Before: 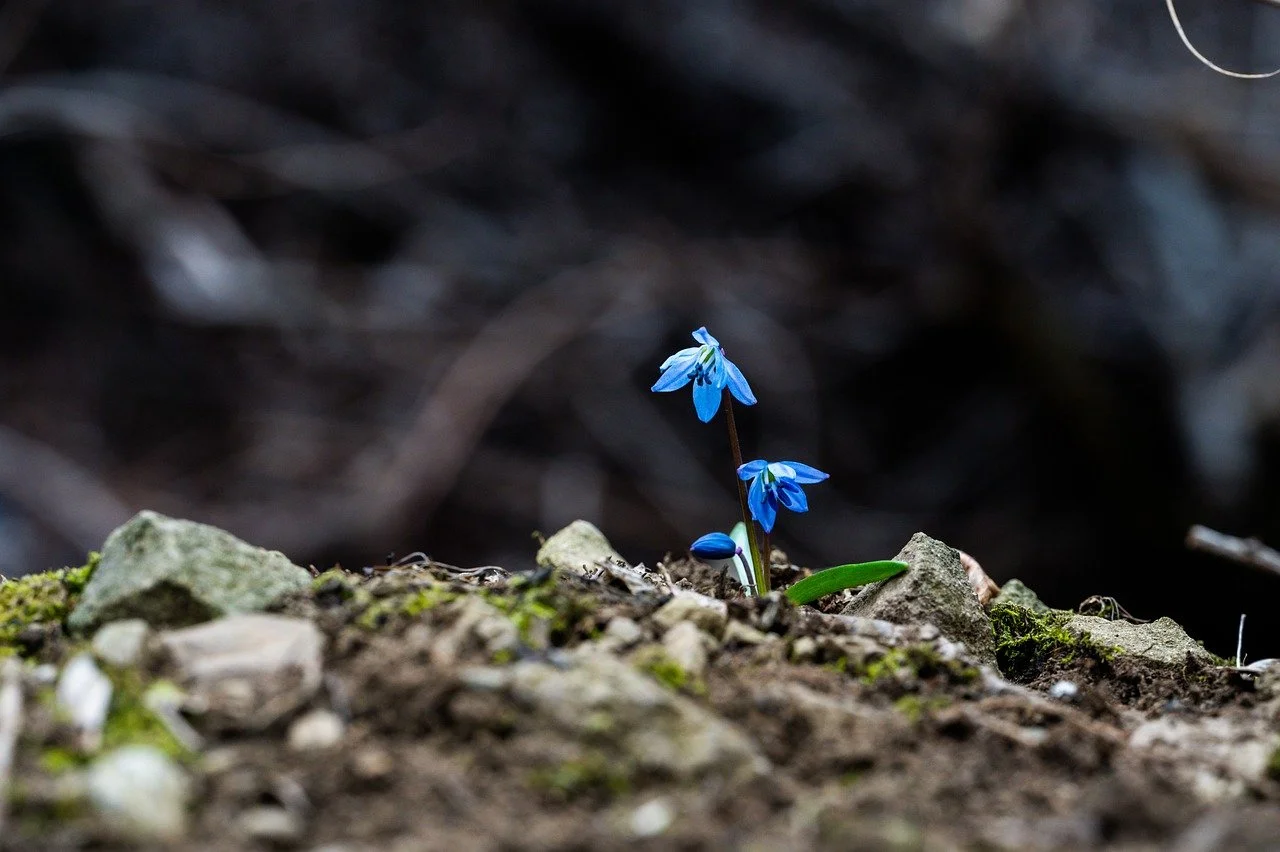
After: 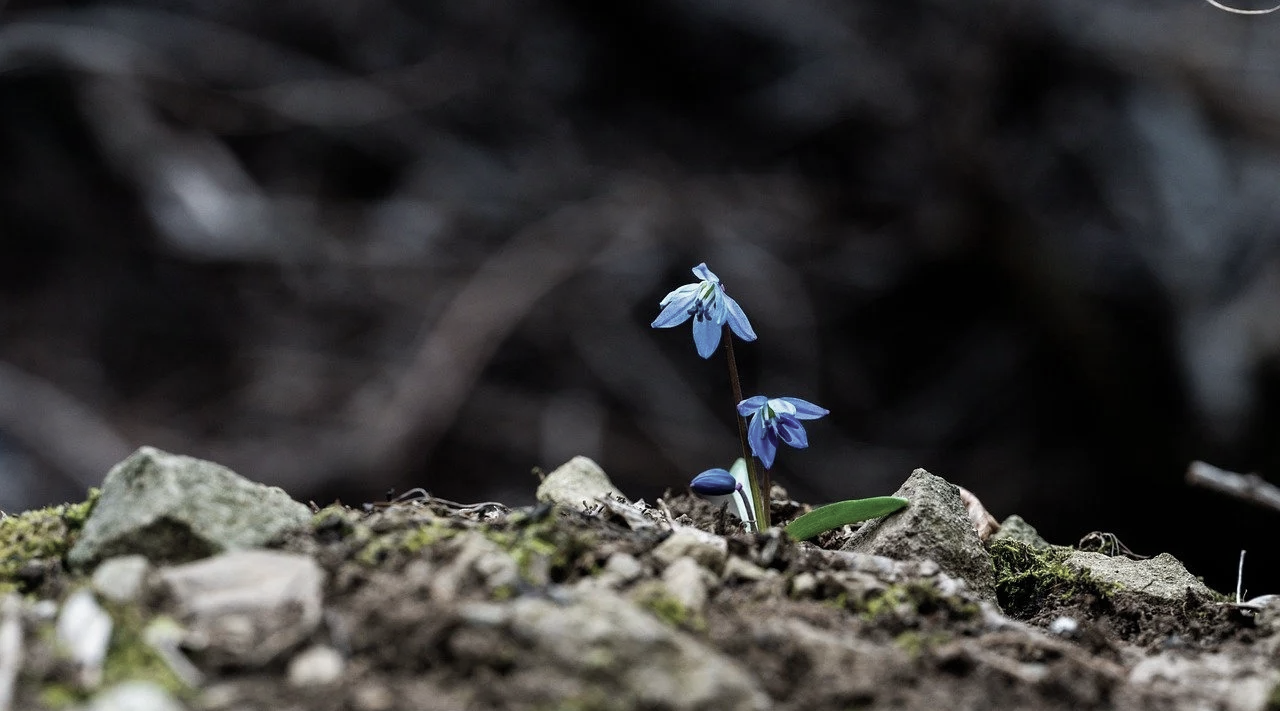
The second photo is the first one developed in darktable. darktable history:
color correction: saturation 0.57
crop: top 7.625%, bottom 8.027%
